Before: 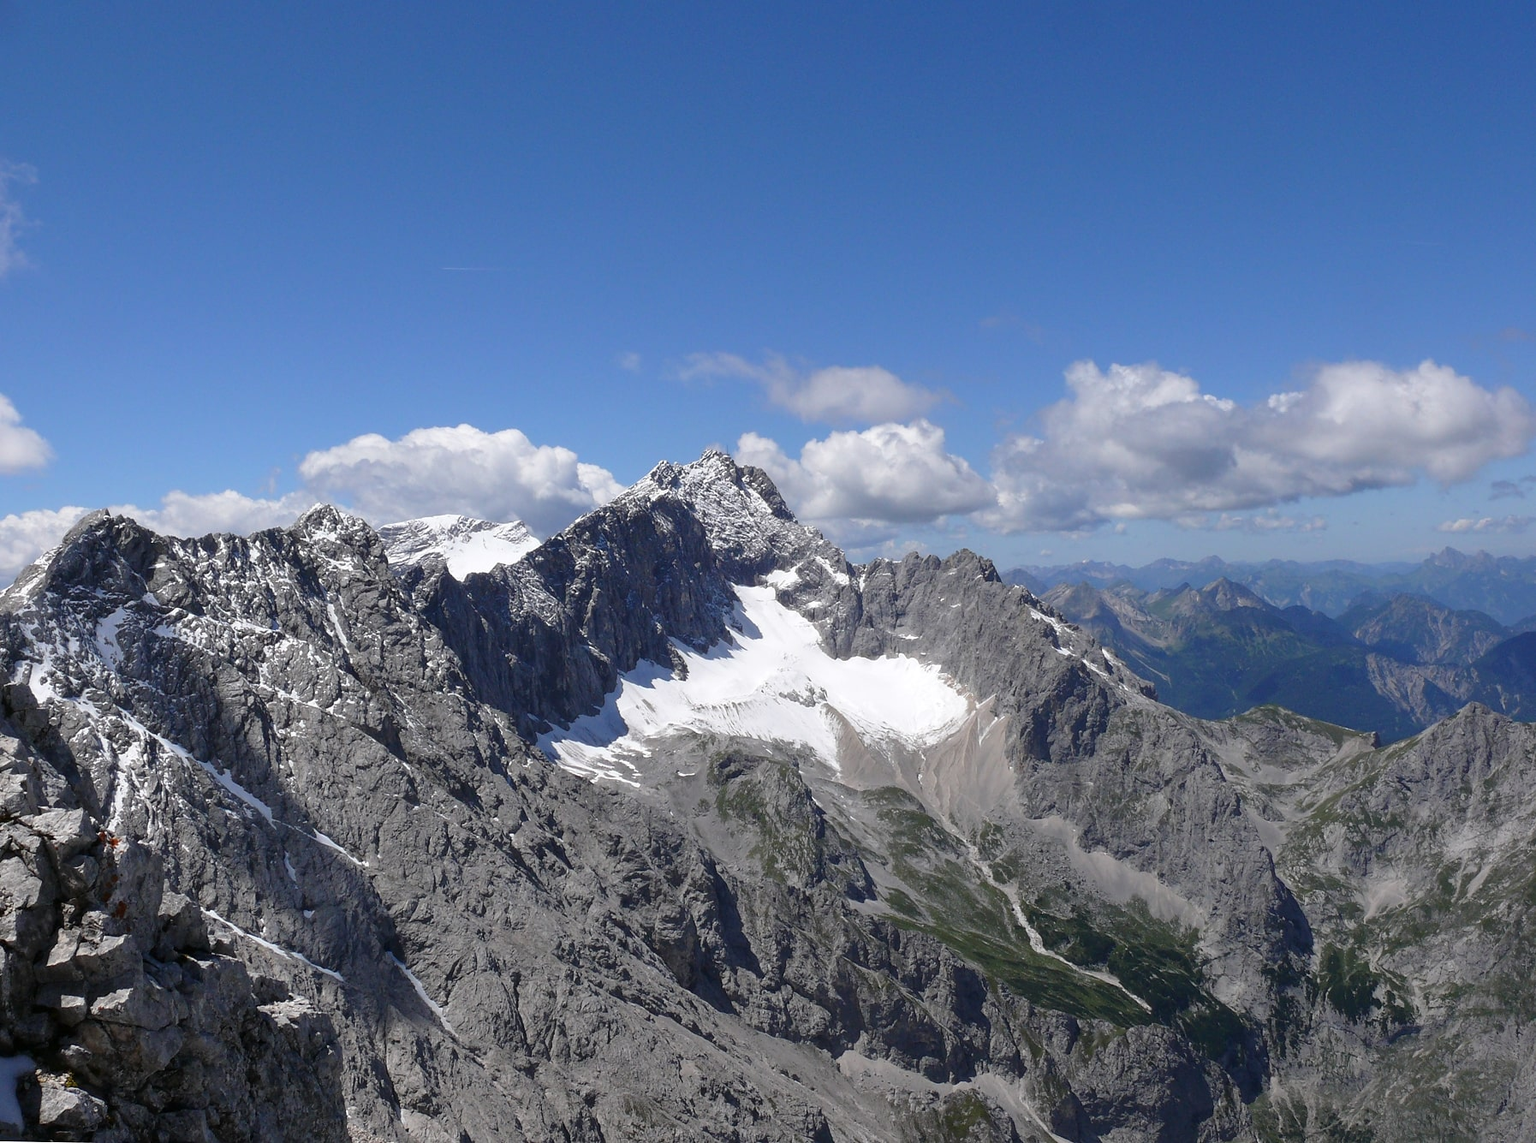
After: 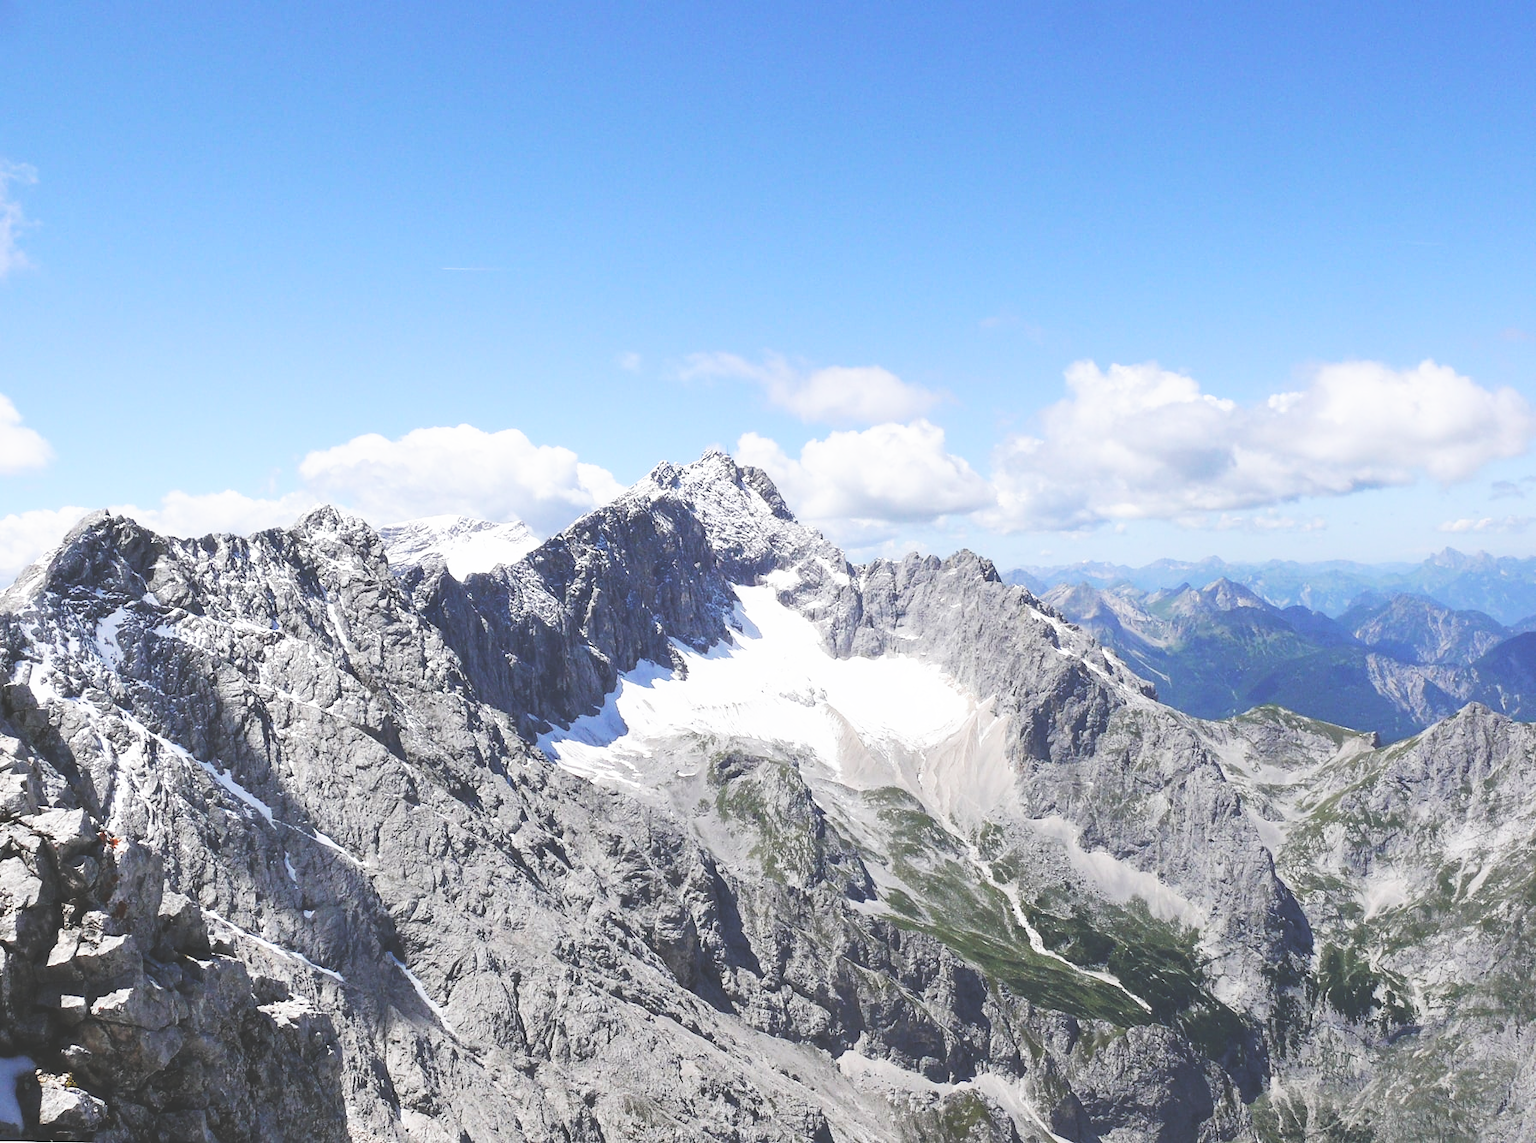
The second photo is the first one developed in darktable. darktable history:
tone equalizer: -8 EV -0.425 EV, -7 EV -0.4 EV, -6 EV -0.368 EV, -5 EV -0.214 EV, -3 EV 0.218 EV, -2 EV 0.346 EV, -1 EV 0.368 EV, +0 EV 0.387 EV, edges refinement/feathering 500, mask exposure compensation -1.57 EV, preserve details no
contrast brightness saturation: brightness 0.127
base curve: curves: ch0 [(0, 0) (0.007, 0.004) (0.027, 0.03) (0.046, 0.07) (0.207, 0.54) (0.442, 0.872) (0.673, 0.972) (1, 1)], preserve colors none
exposure: black level correction -0.035, exposure -0.497 EV, compensate exposure bias true, compensate highlight preservation false
